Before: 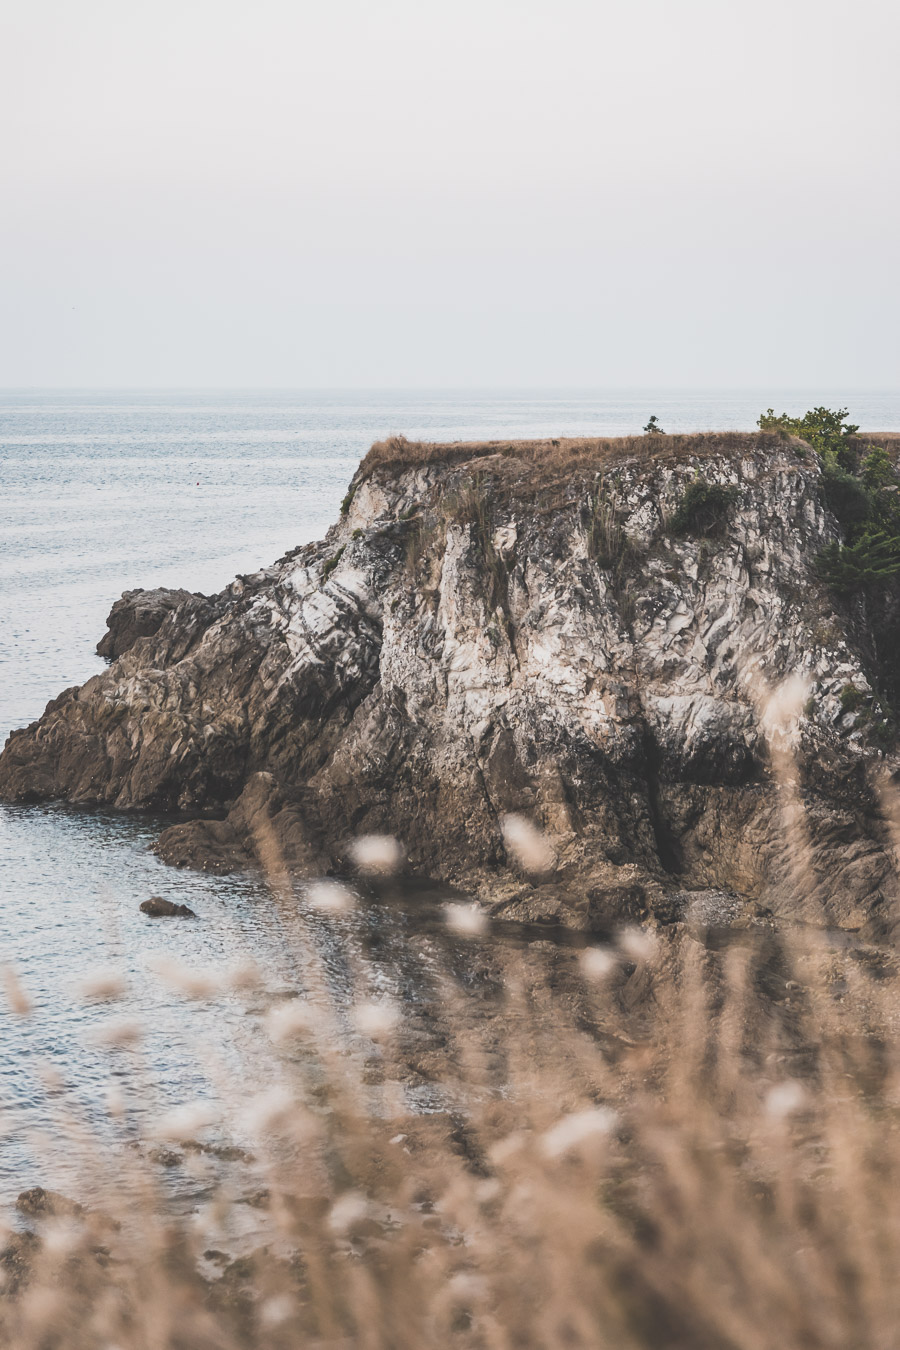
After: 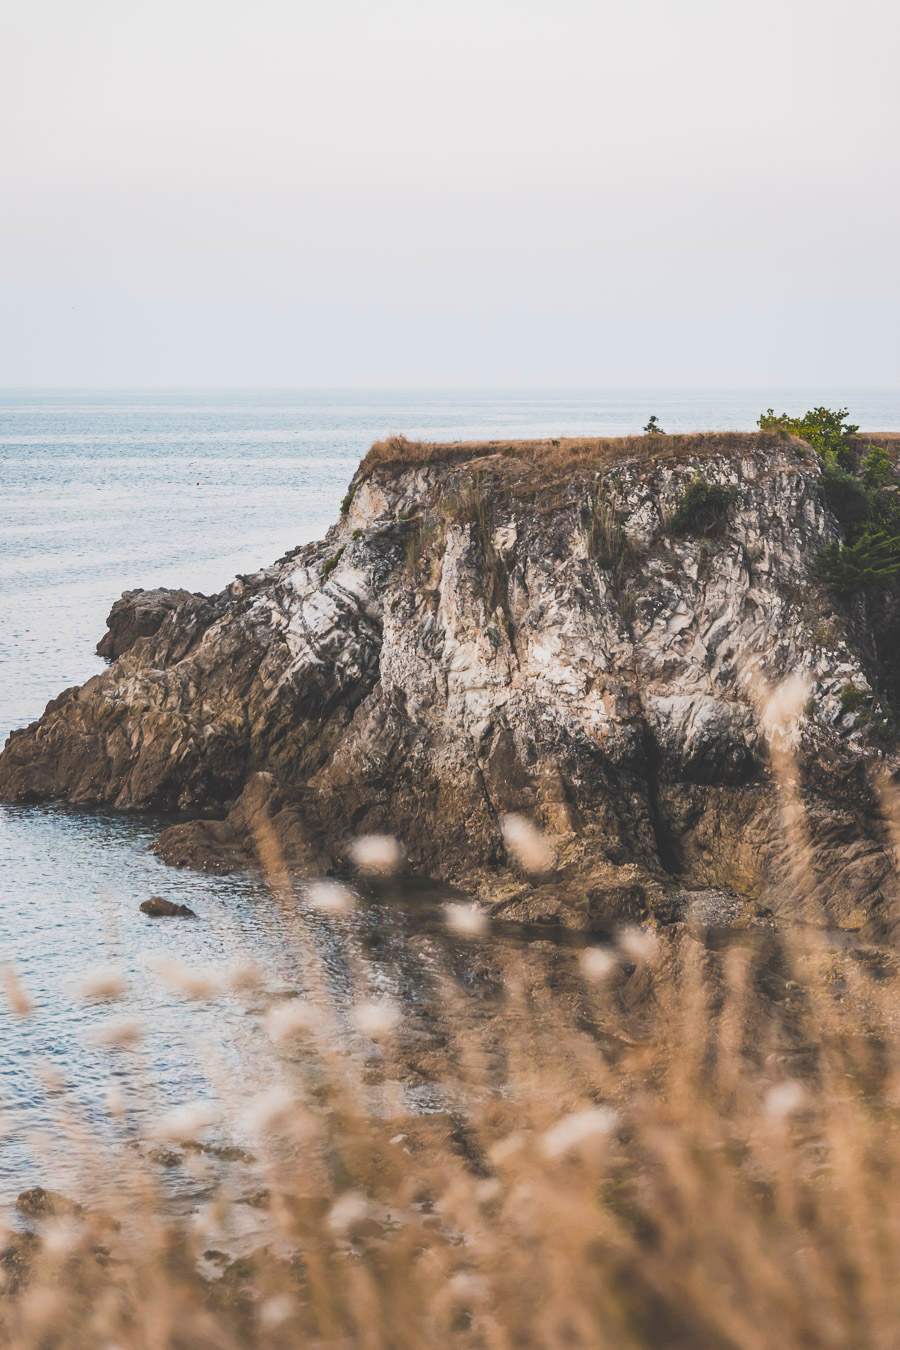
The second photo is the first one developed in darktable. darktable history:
color balance rgb: linear chroma grading › global chroma 14.386%, perceptual saturation grading › global saturation 29.443%, global vibrance 9.517%
